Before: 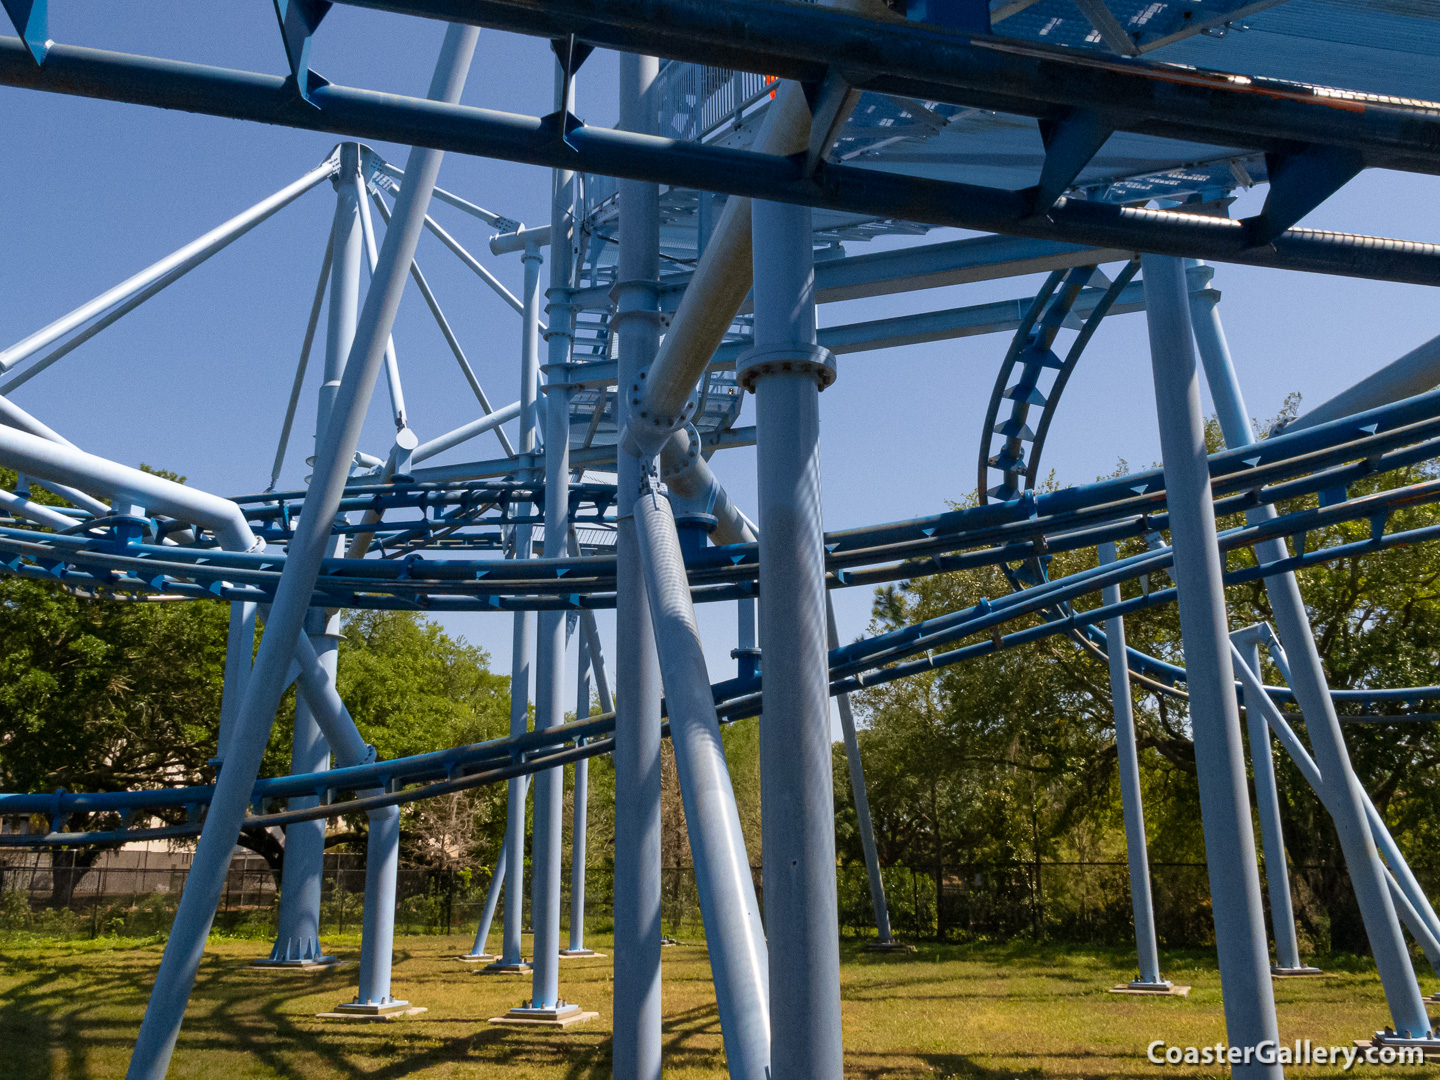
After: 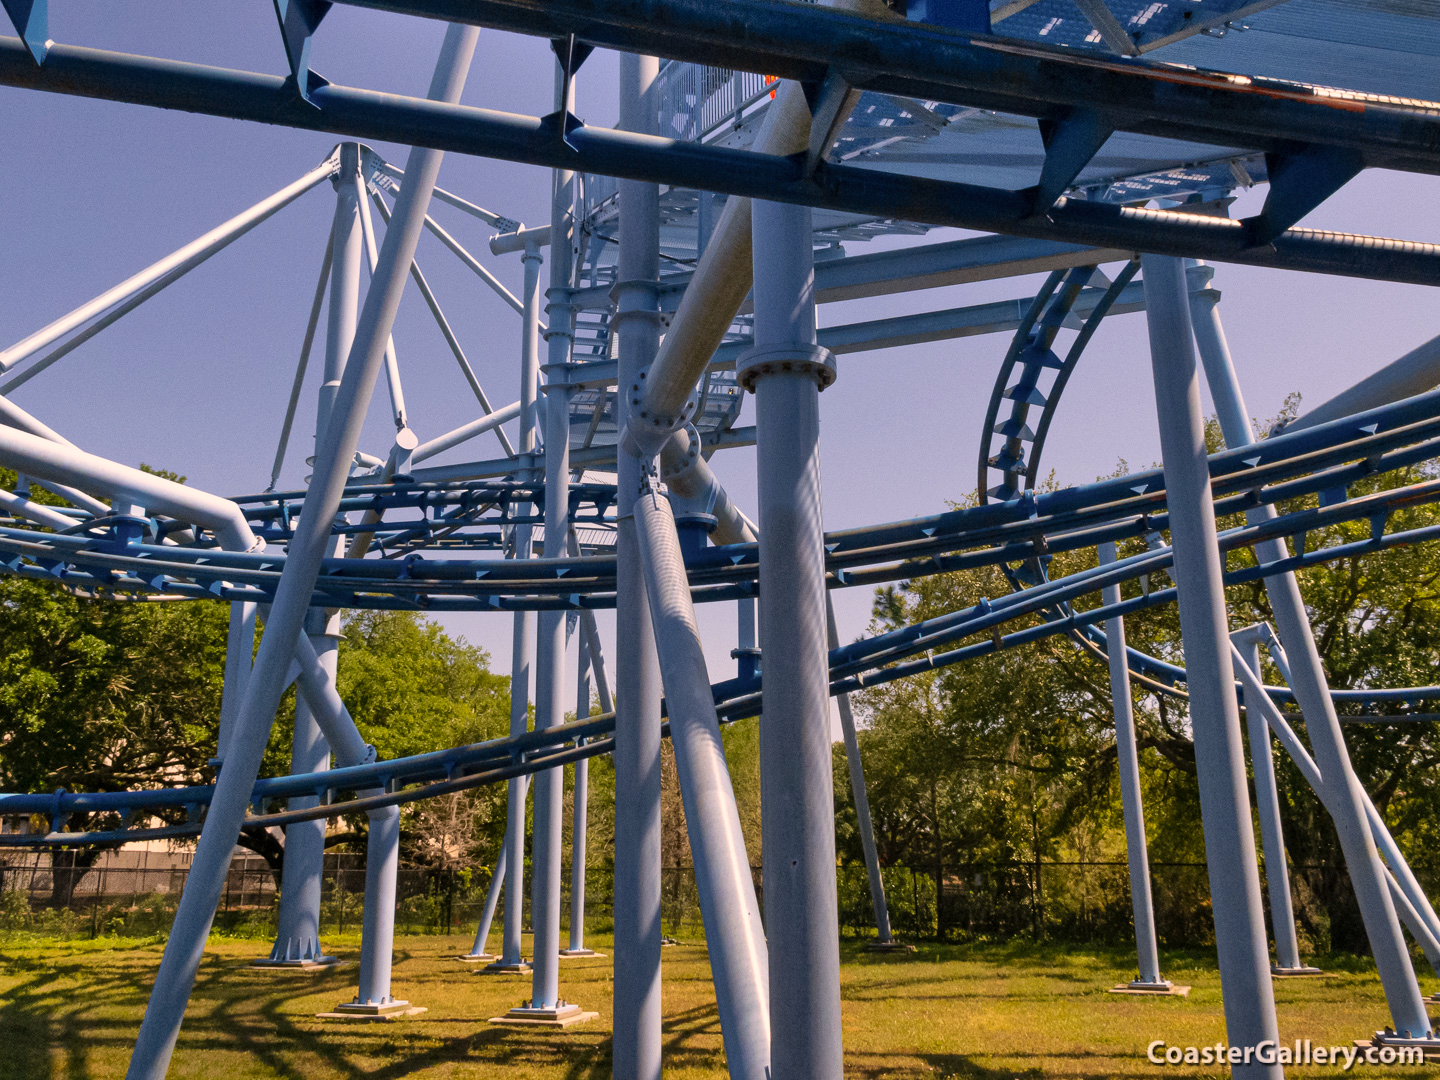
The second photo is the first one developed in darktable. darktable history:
shadows and highlights: low approximation 0.01, soften with gaussian
color correction: highlights a* 11.22, highlights b* 11.92
